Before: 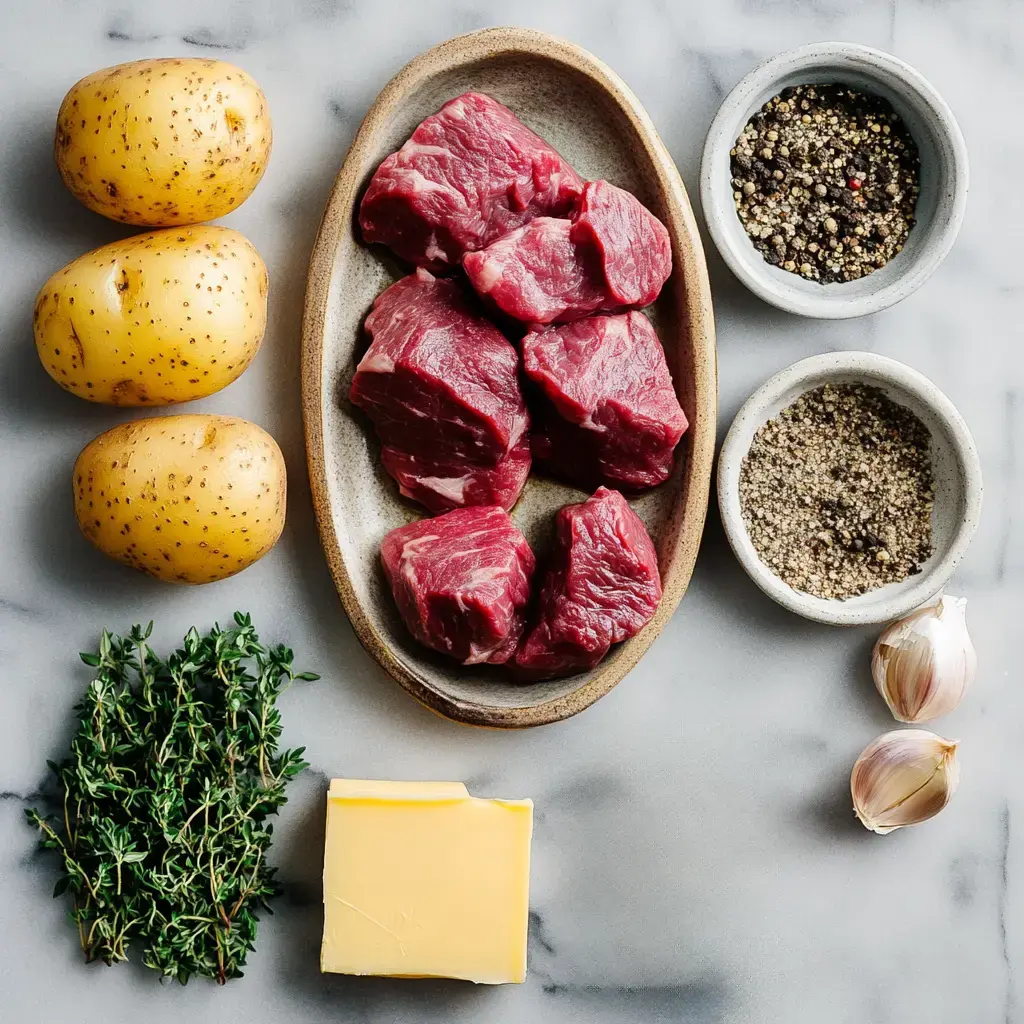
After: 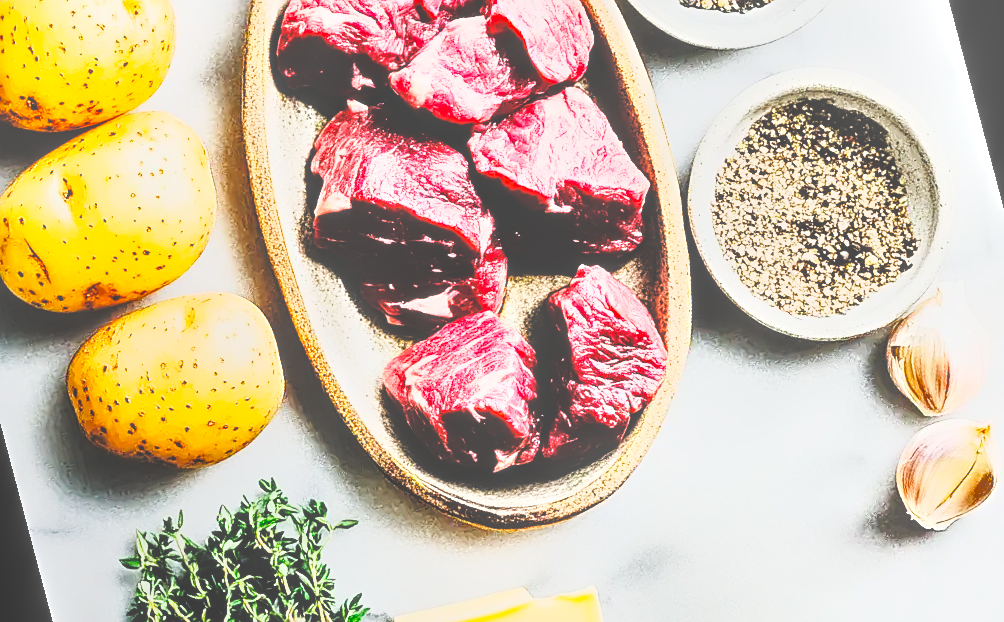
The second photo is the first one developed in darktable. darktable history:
rotate and perspective: rotation -14.8°, crop left 0.1, crop right 0.903, crop top 0.25, crop bottom 0.748
shadows and highlights: soften with gaussian
base curve: curves: ch0 [(0, 0) (0.036, 0.025) (0.121, 0.166) (0.206, 0.329) (0.605, 0.79) (1, 1)], preserve colors none
local contrast: highlights 73%, shadows 15%, midtone range 0.197
color correction: saturation 1.1
sharpen: on, module defaults
rgb curve: curves: ch0 [(0, 0) (0.21, 0.15) (0.24, 0.21) (0.5, 0.75) (0.75, 0.96) (0.89, 0.99) (1, 1)]; ch1 [(0, 0.02) (0.21, 0.13) (0.25, 0.2) (0.5, 0.67) (0.75, 0.9) (0.89, 0.97) (1, 1)]; ch2 [(0, 0.02) (0.21, 0.13) (0.25, 0.2) (0.5, 0.67) (0.75, 0.9) (0.89, 0.97) (1, 1)], compensate middle gray true
